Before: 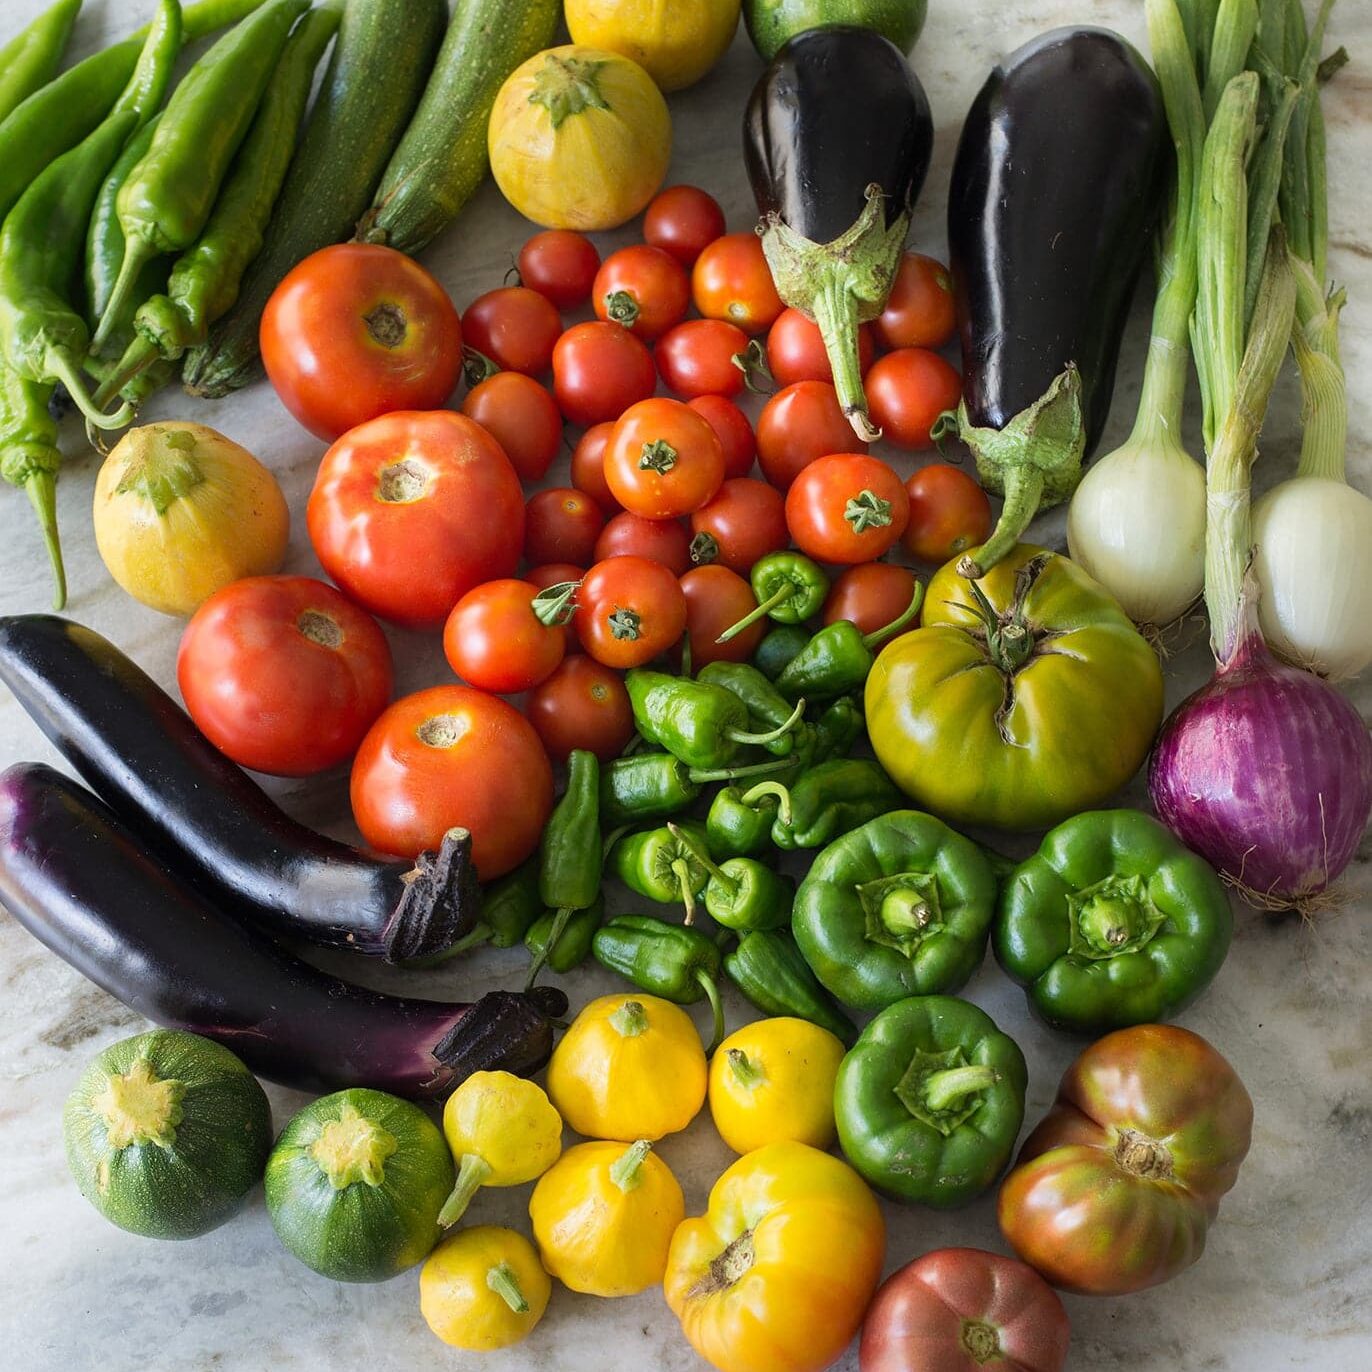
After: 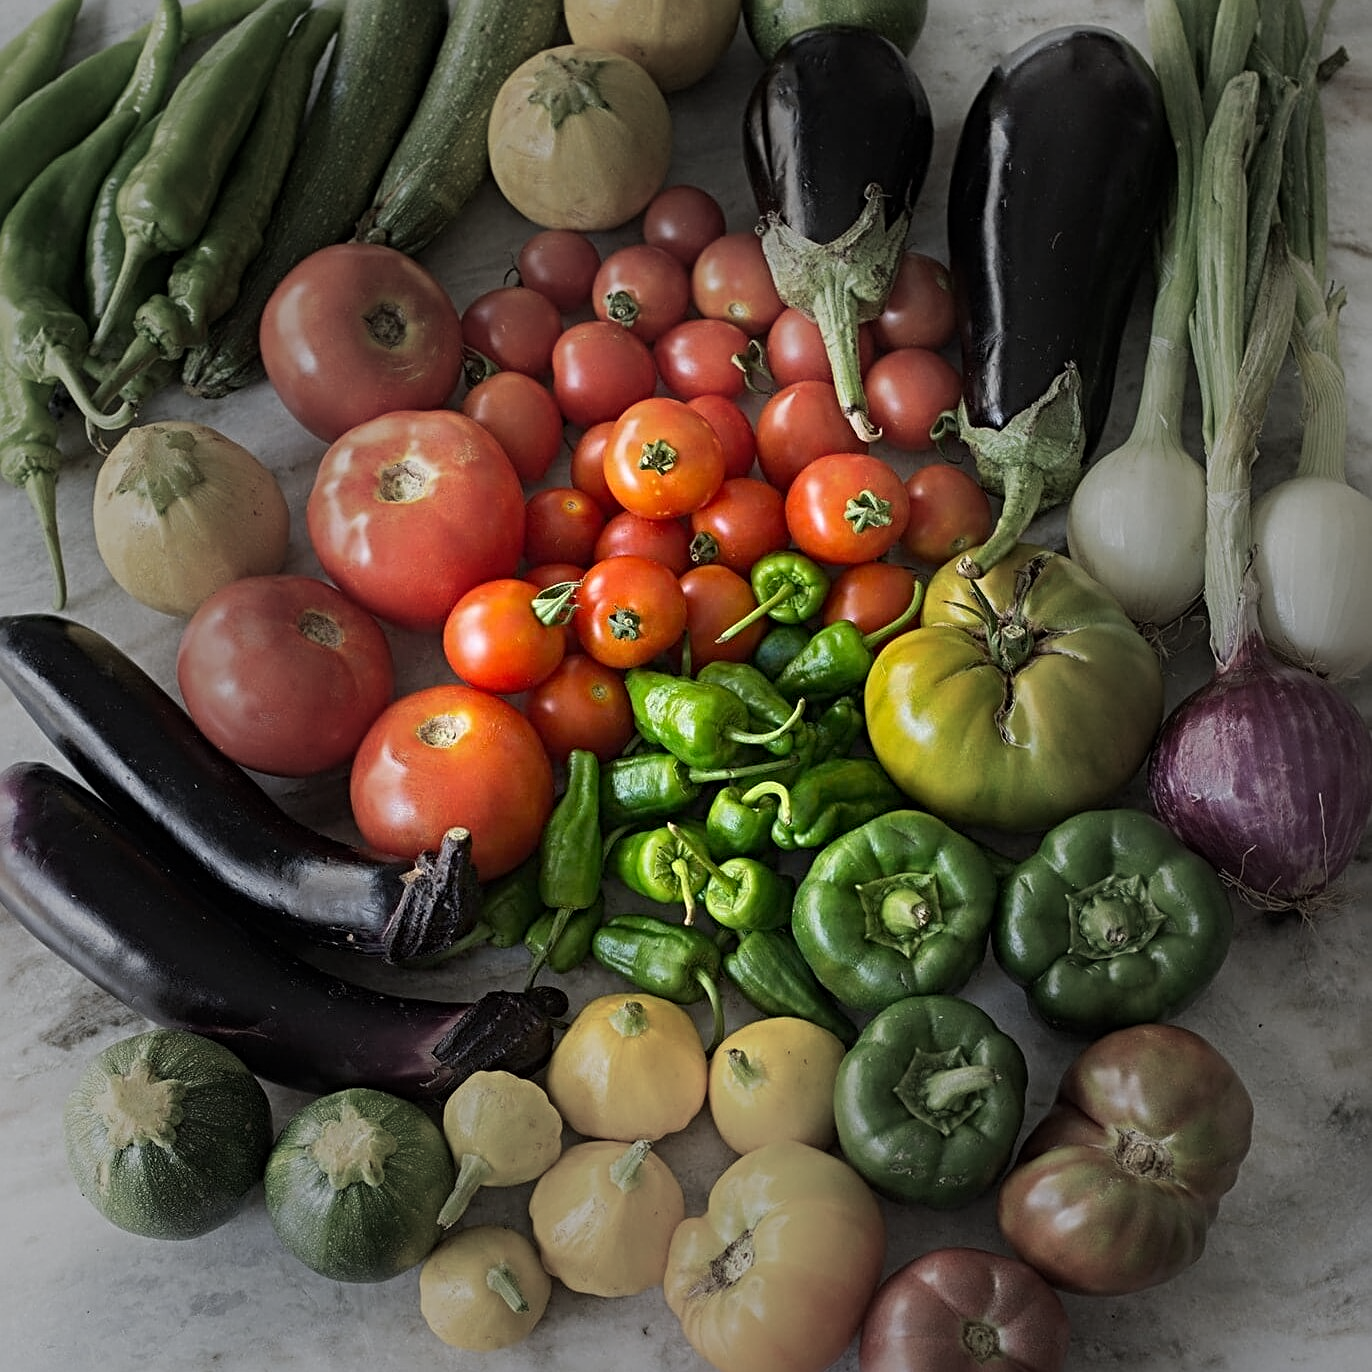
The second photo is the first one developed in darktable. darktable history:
sharpen: radius 4.892
vignetting: fall-off start 30.69%, fall-off radius 35.39%, brightness -0.524, saturation -0.518, unbound false
shadows and highlights: shadows -22.63, highlights 44.31, soften with gaussian
